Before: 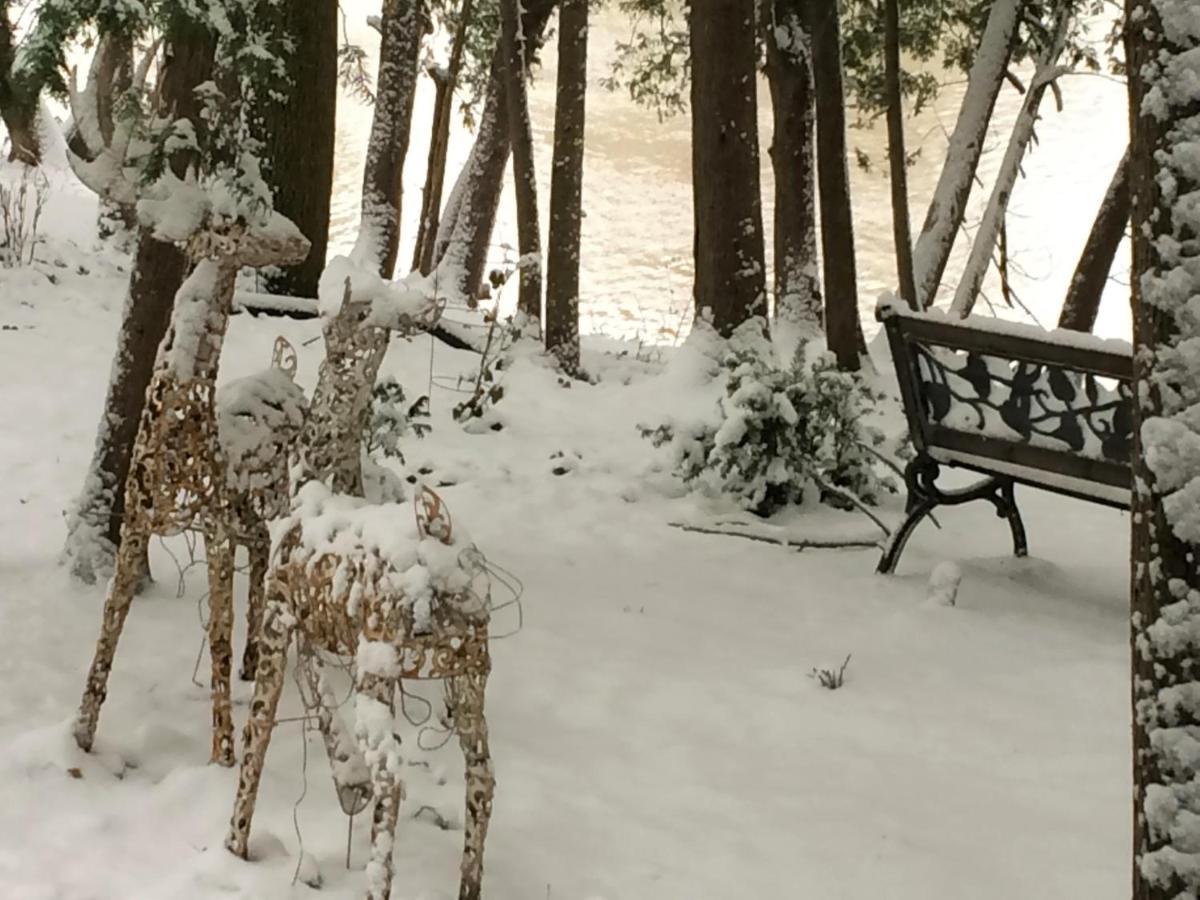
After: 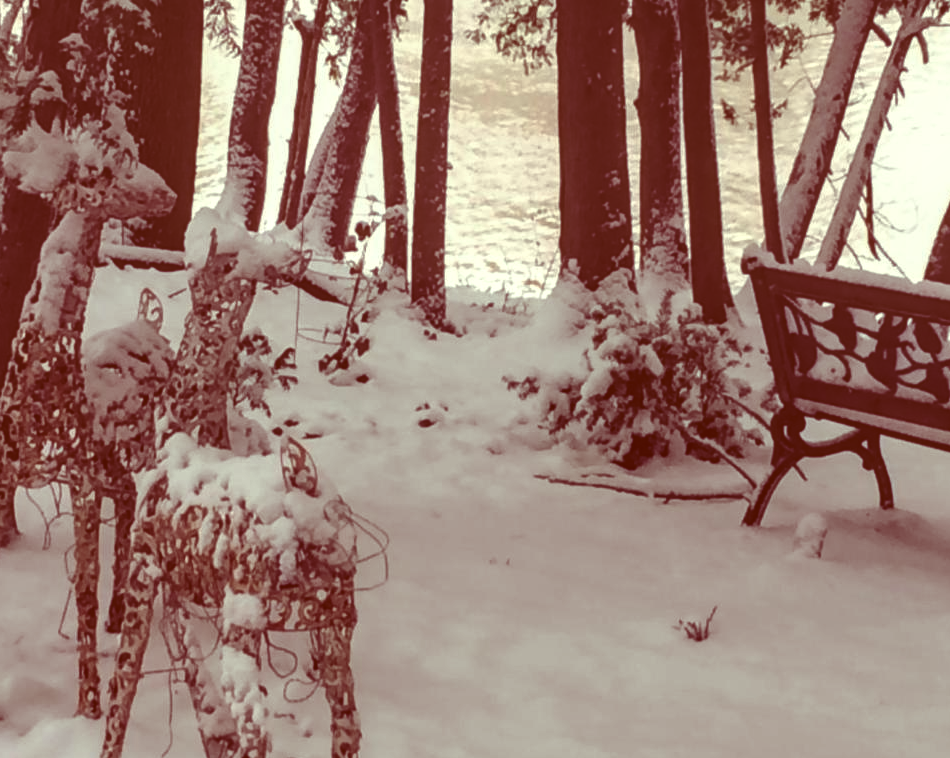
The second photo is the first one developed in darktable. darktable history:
crop: left 11.225%, top 5.381%, right 9.565%, bottom 10.314%
local contrast: on, module defaults
white balance: red 0.978, blue 0.999
color correction: highlights a* 9.03, highlights b* 8.71, shadows a* 40, shadows b* 40, saturation 0.8
rgb curve: curves: ch0 [(0, 0.186) (0.314, 0.284) (0.576, 0.466) (0.805, 0.691) (0.936, 0.886)]; ch1 [(0, 0.186) (0.314, 0.284) (0.581, 0.534) (0.771, 0.746) (0.936, 0.958)]; ch2 [(0, 0.216) (0.275, 0.39) (1, 1)], mode RGB, independent channels, compensate middle gray true, preserve colors none
